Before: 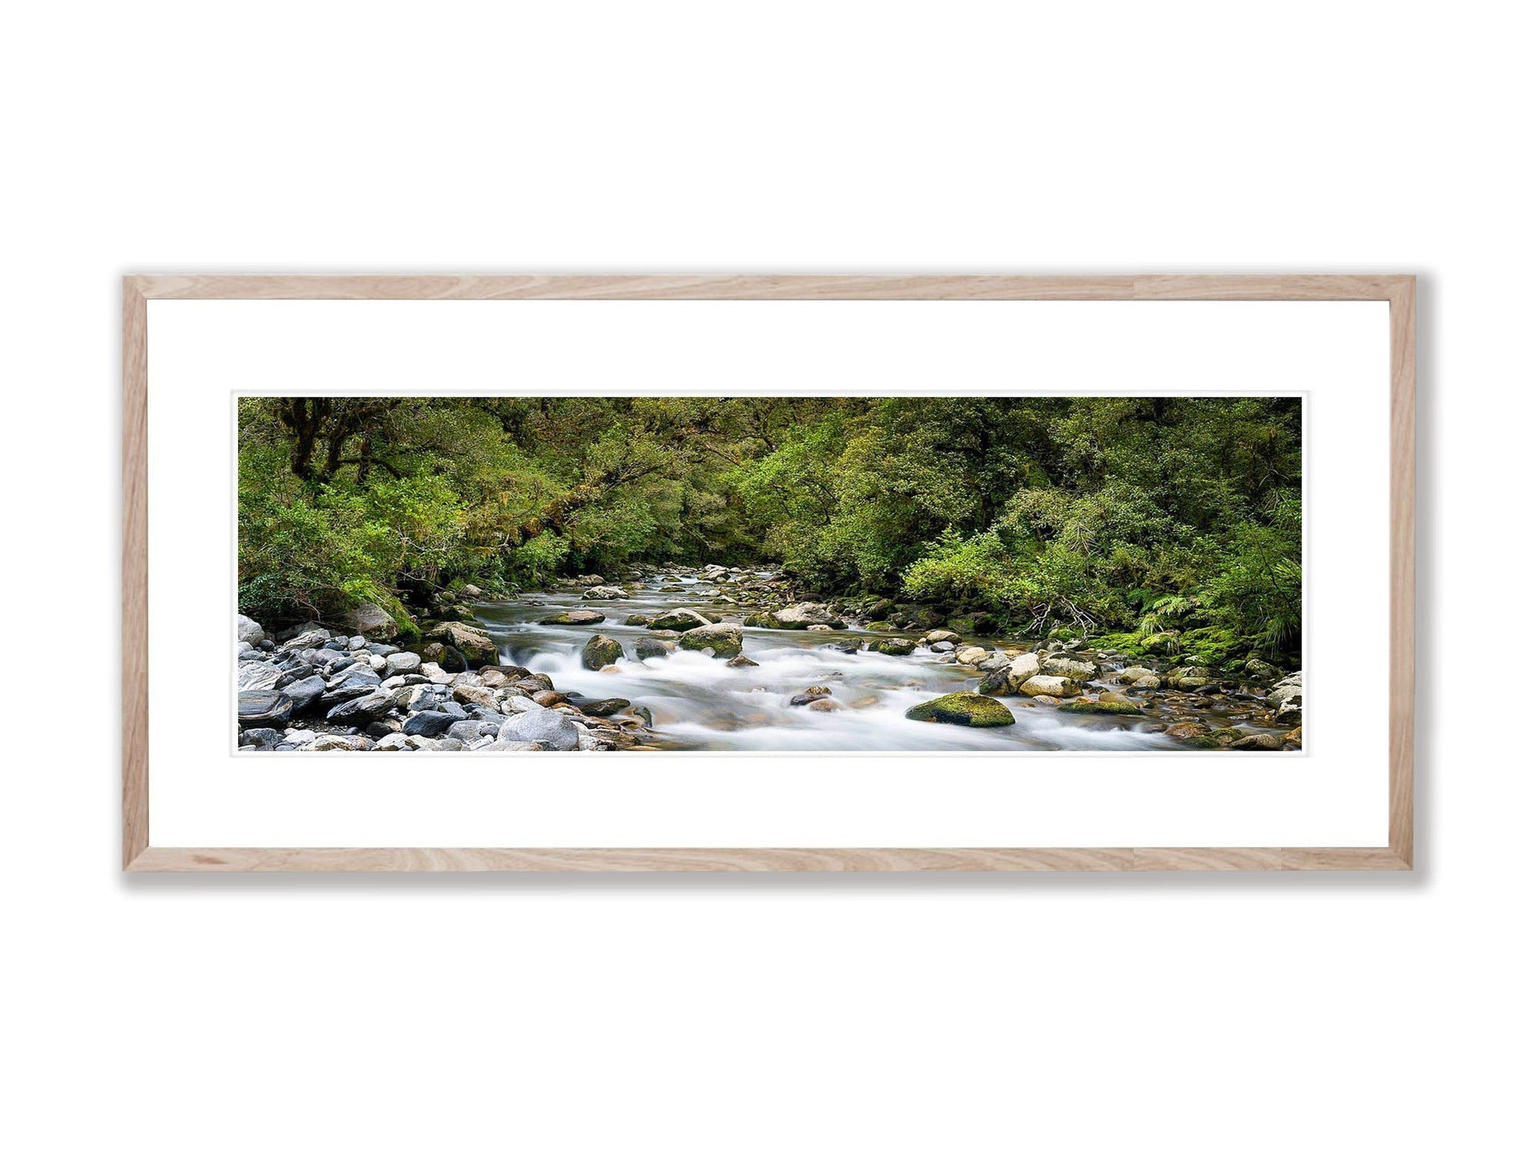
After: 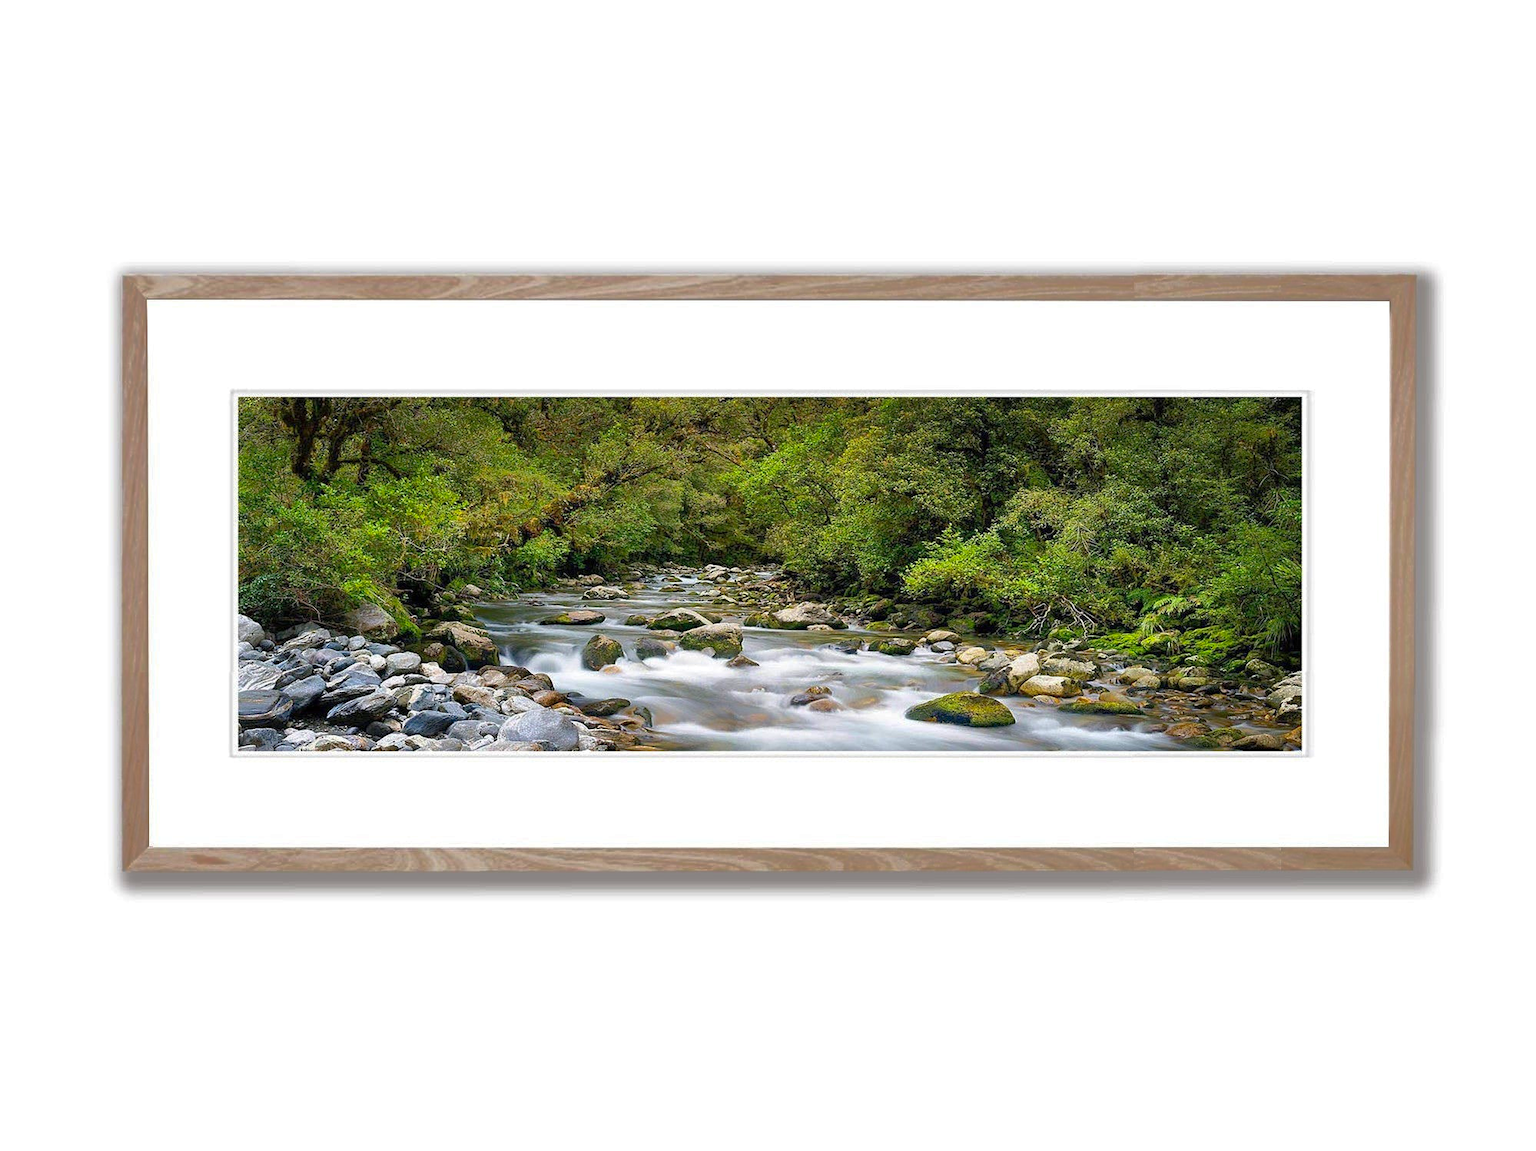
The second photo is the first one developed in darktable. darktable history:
color correction: highlights b* 0.036, saturation 1.27
contrast brightness saturation: saturation -0.063
shadows and highlights: on, module defaults
